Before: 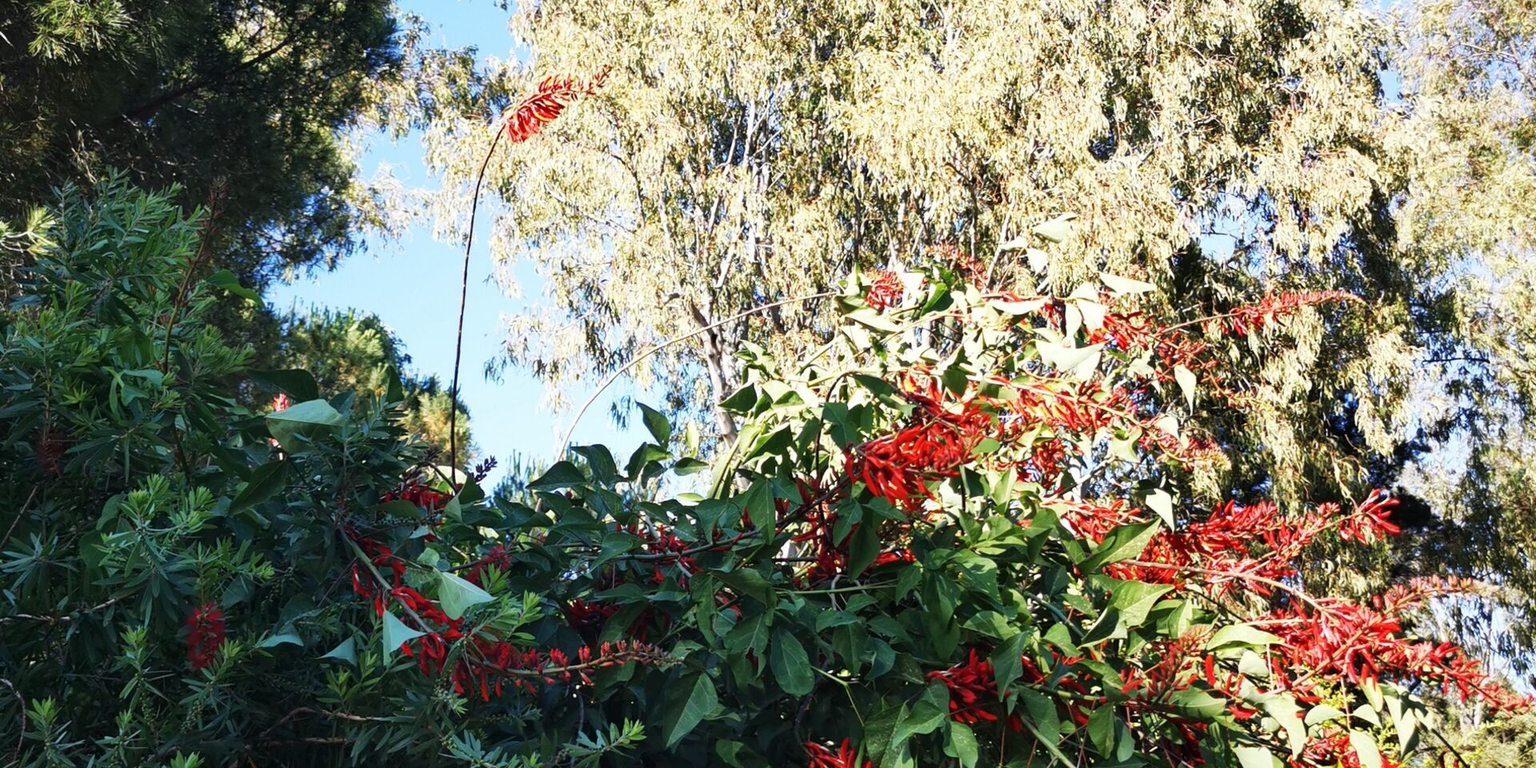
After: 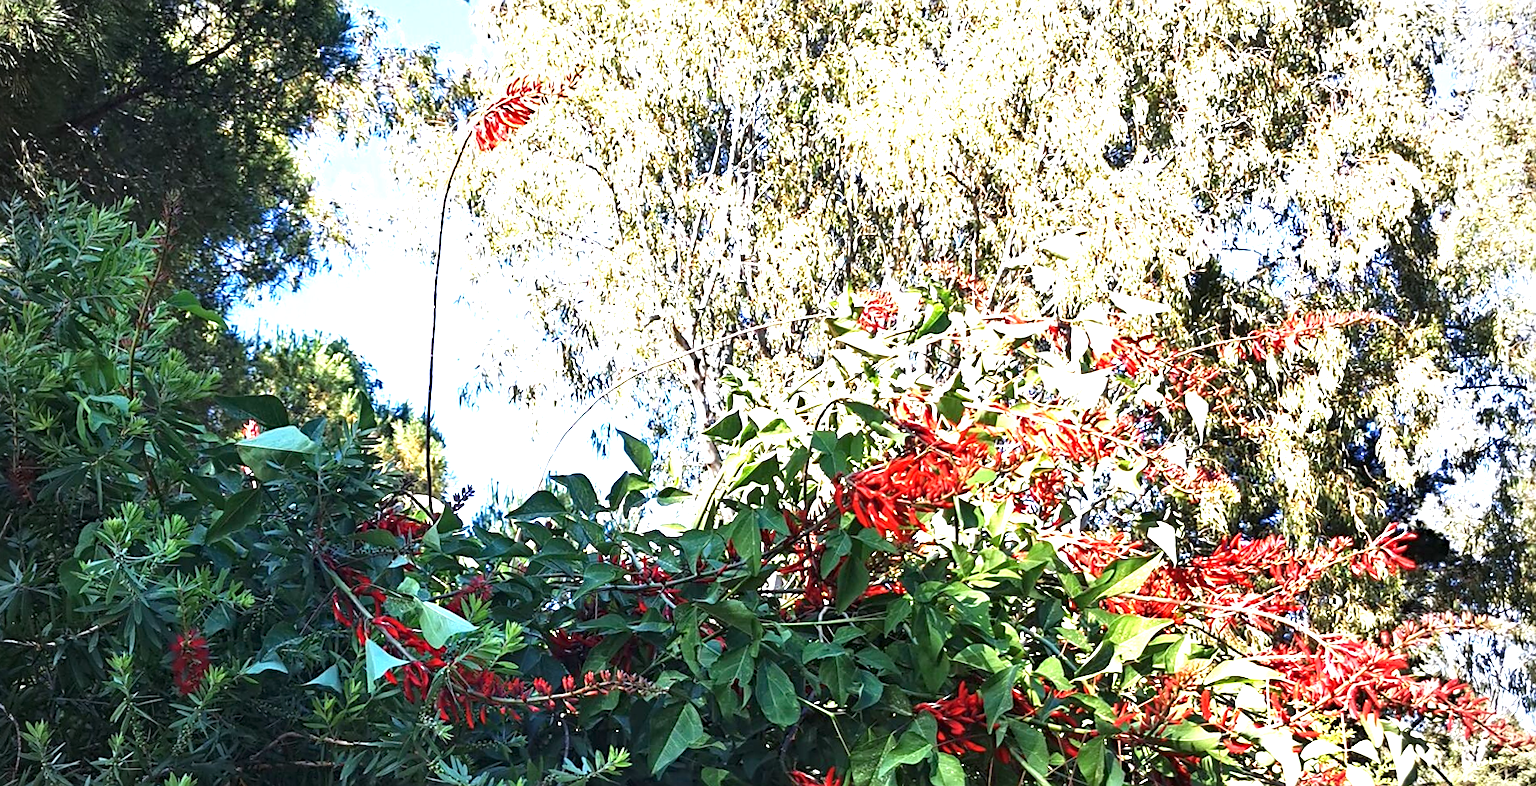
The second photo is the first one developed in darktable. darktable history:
tone equalizer: on, module defaults
exposure: black level correction 0, exposure 1.1 EV, compensate highlight preservation false
vignetting: fall-off radius 60.92%
rotate and perspective: rotation 0.074°, lens shift (vertical) 0.096, lens shift (horizontal) -0.041, crop left 0.043, crop right 0.952, crop top 0.024, crop bottom 0.979
white balance: red 0.98, blue 1.034
vibrance: vibrance 0%
sharpen: on, module defaults
haze removal: adaptive false
